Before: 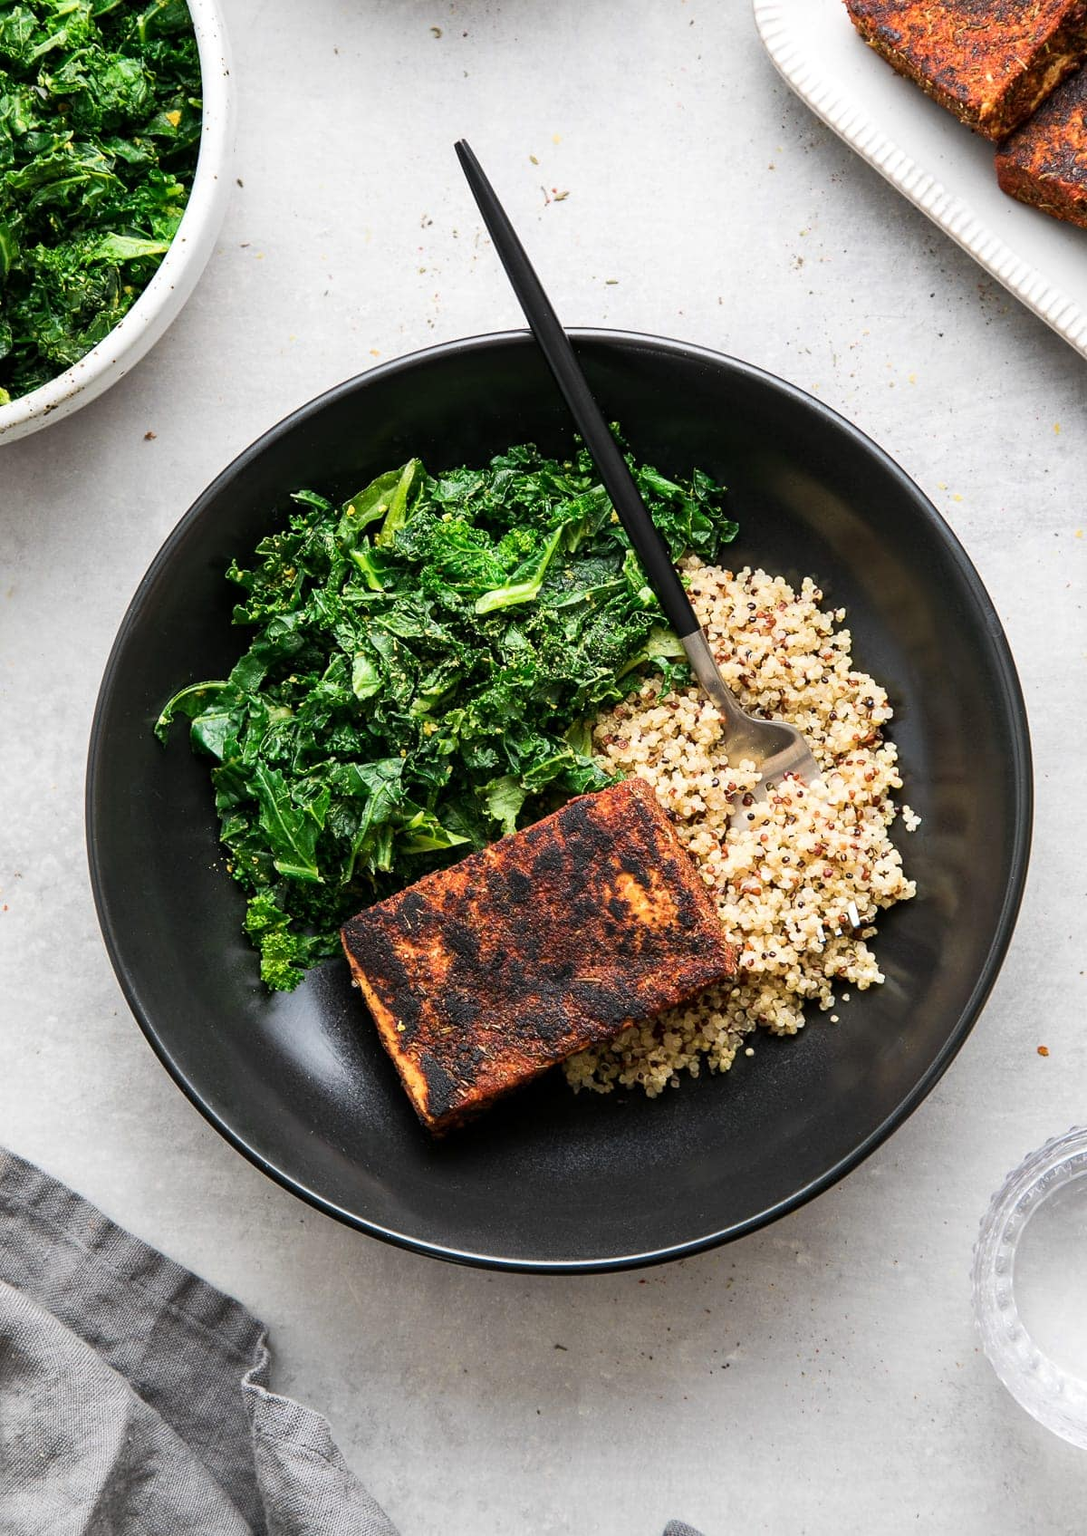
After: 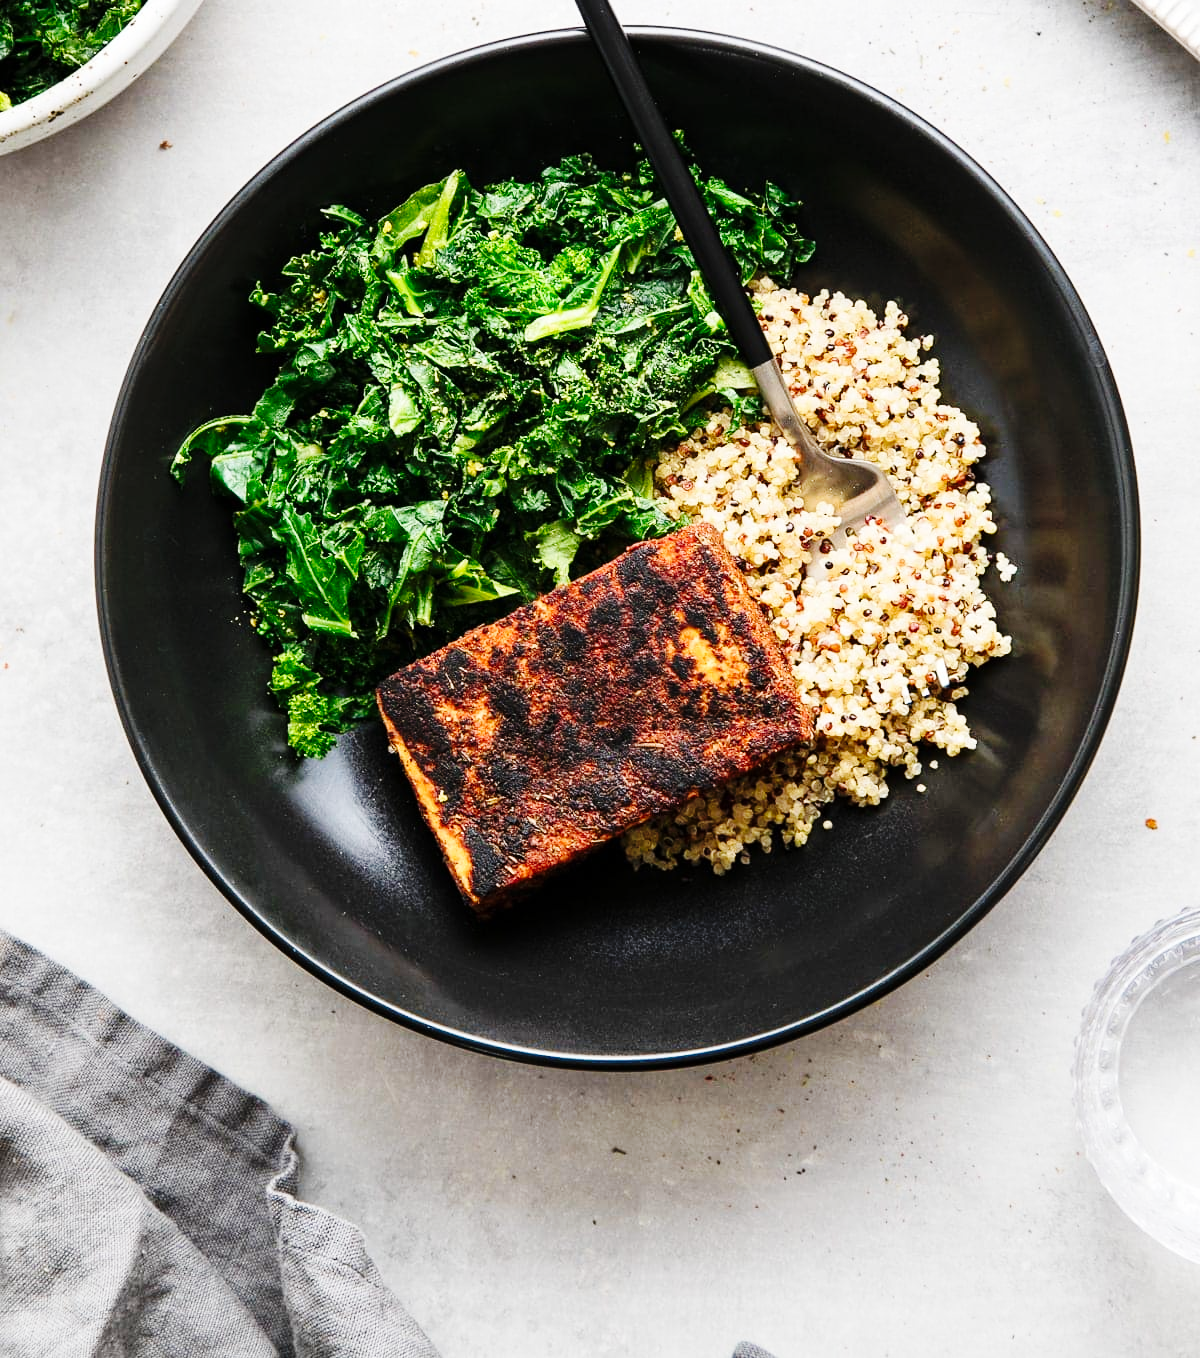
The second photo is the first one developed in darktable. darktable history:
crop and rotate: top 19.825%
base curve: curves: ch0 [(0, 0) (0.036, 0.025) (0.121, 0.166) (0.206, 0.329) (0.605, 0.79) (1, 1)], preserve colors none
